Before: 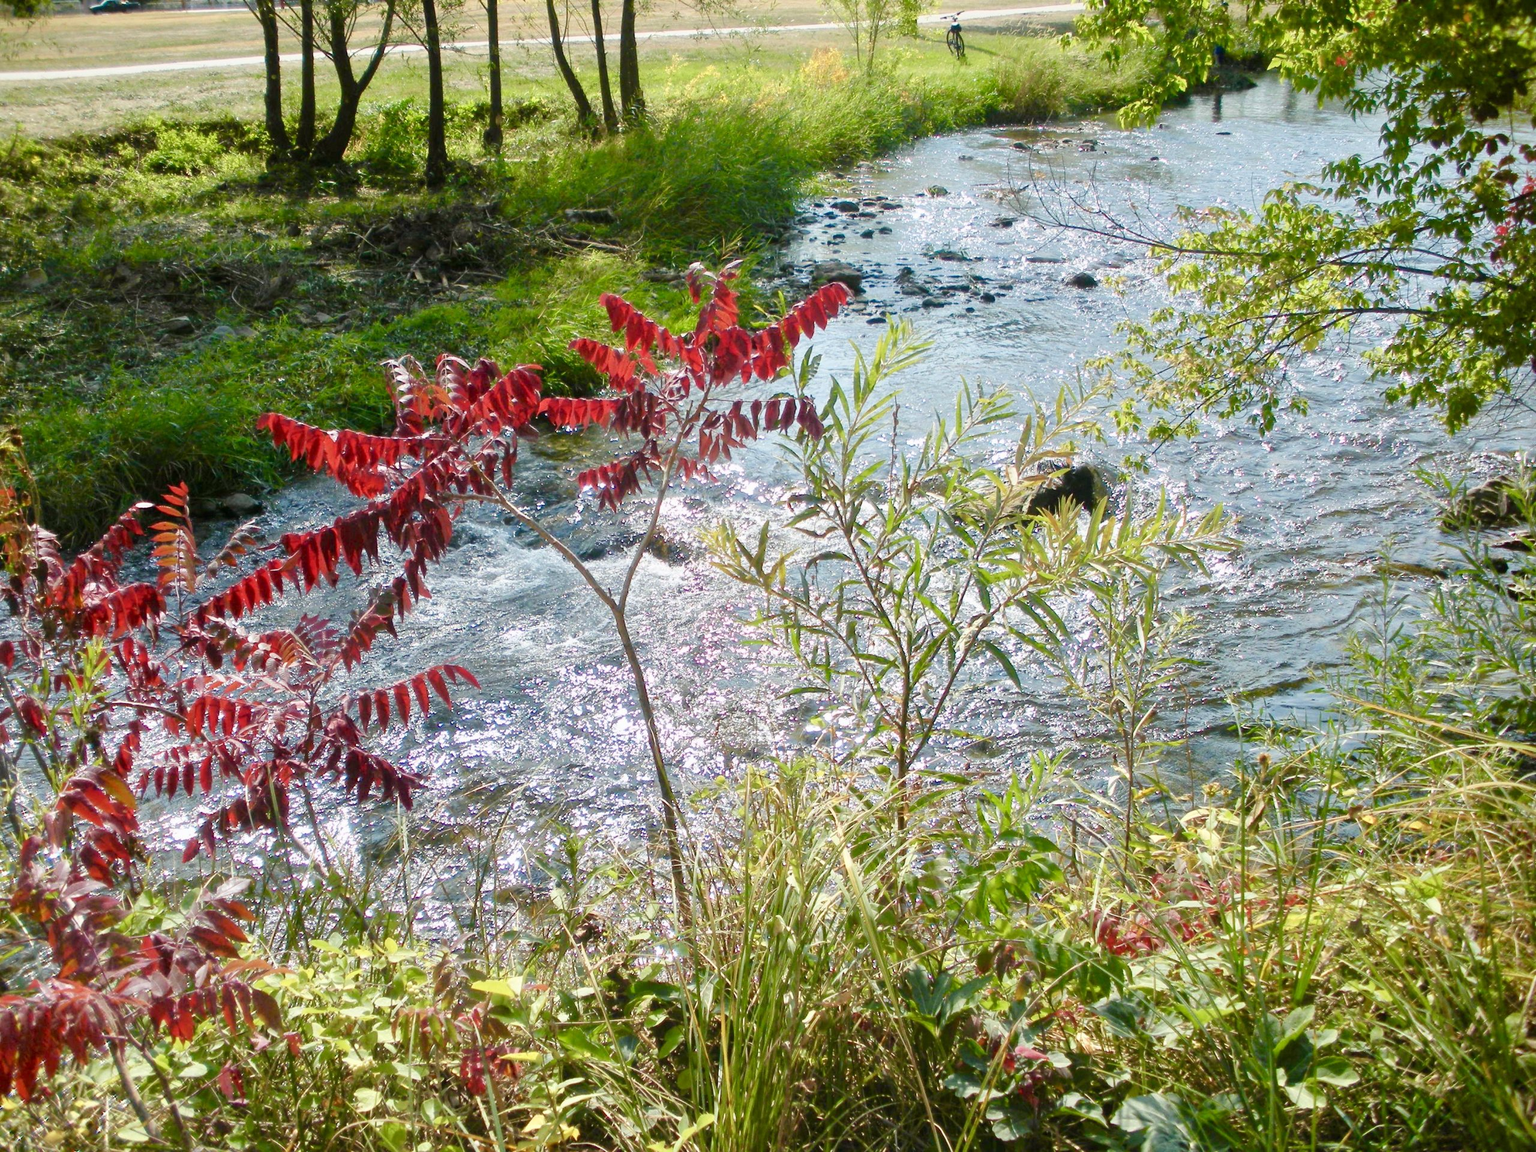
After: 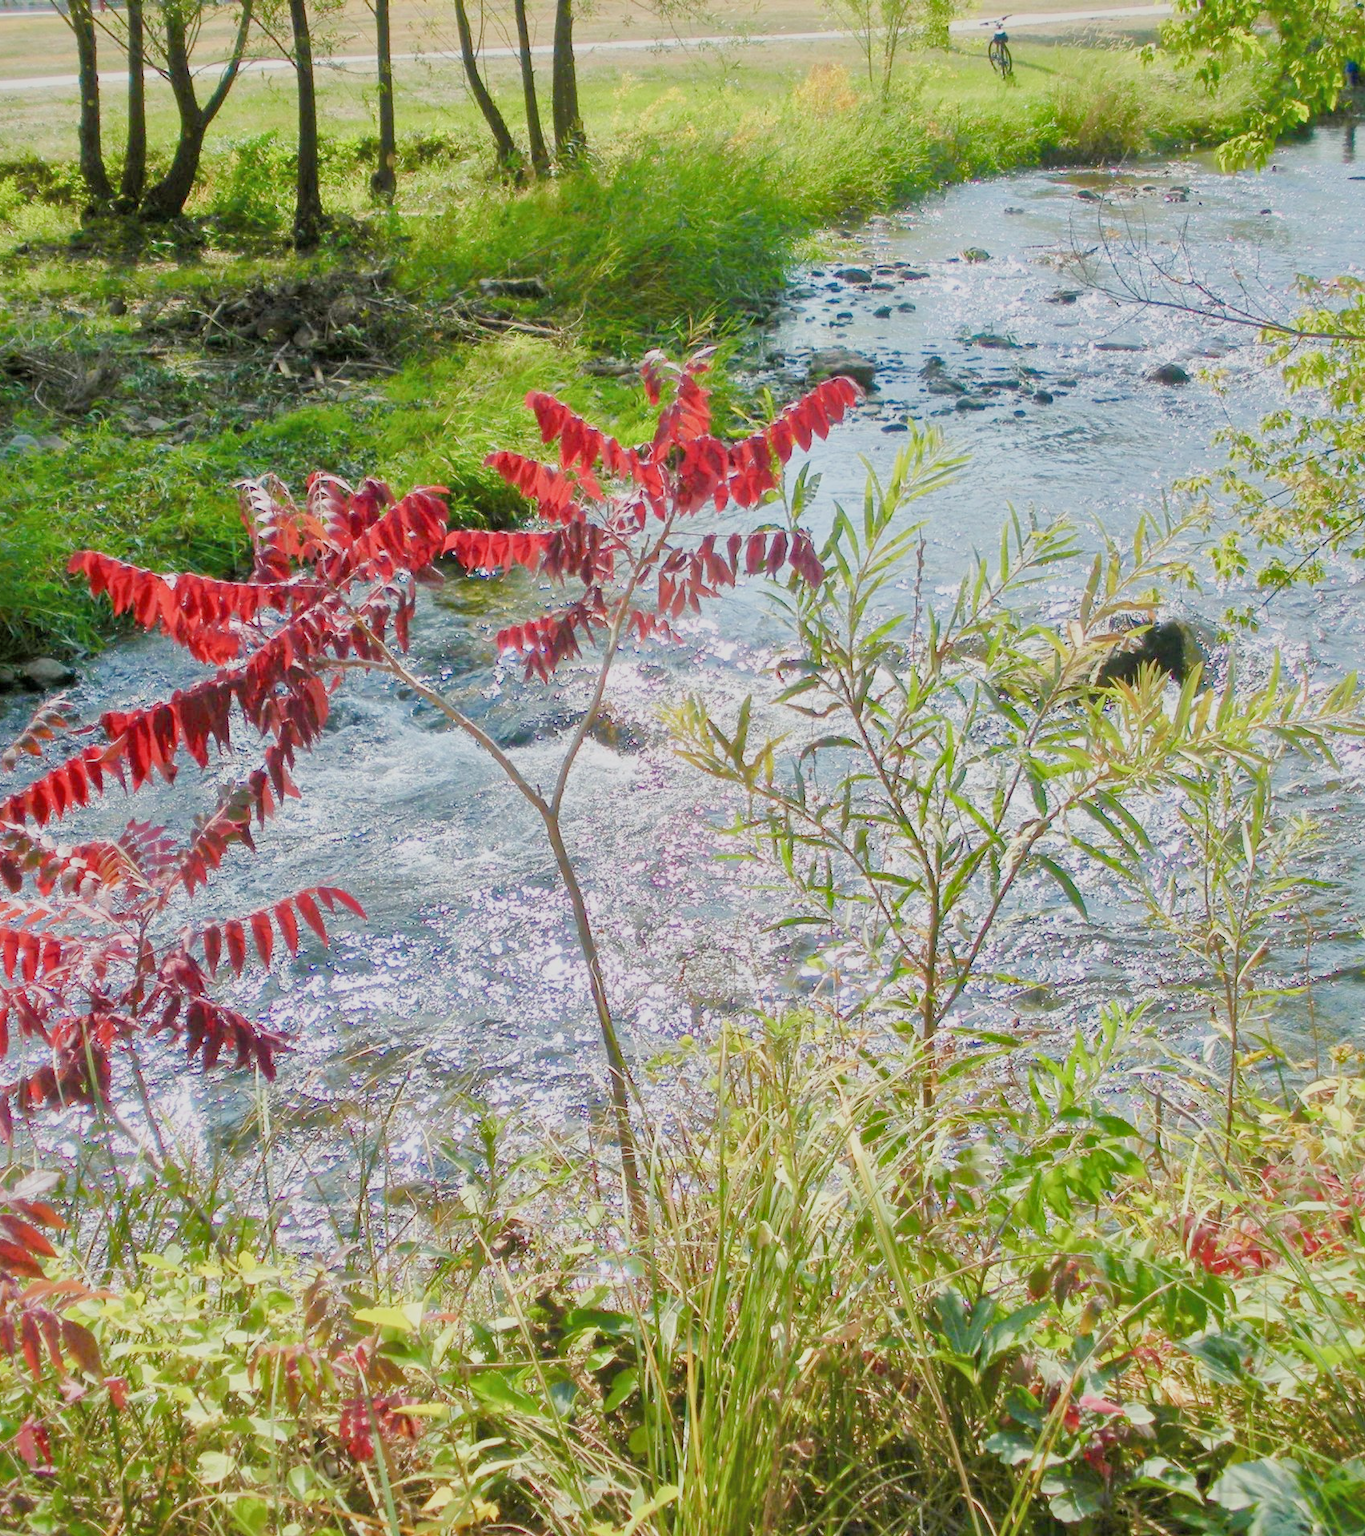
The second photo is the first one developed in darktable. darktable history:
exposure: black level correction 0, exposure 0.952 EV, compensate highlight preservation false
crop and rotate: left 13.426%, right 19.899%
filmic rgb: black relative exposure -8.8 EV, white relative exposure 4.99 EV, target black luminance 0%, hardness 3.78, latitude 66.66%, contrast 0.814, highlights saturation mix 11.16%, shadows ↔ highlights balance 20.09%
shadows and highlights: on, module defaults
